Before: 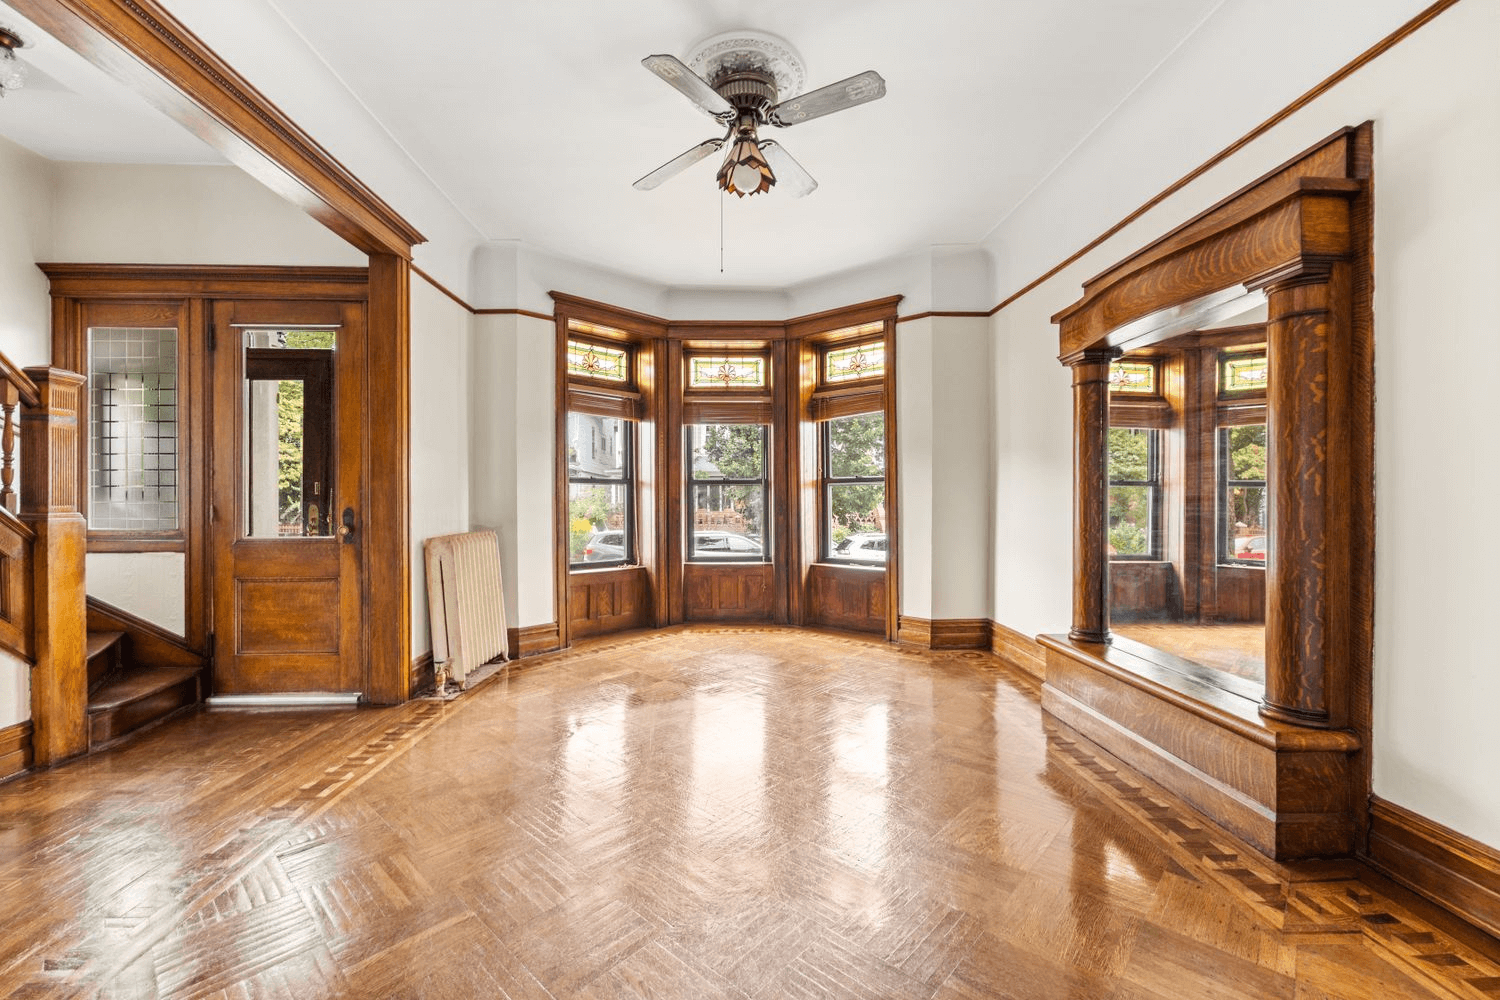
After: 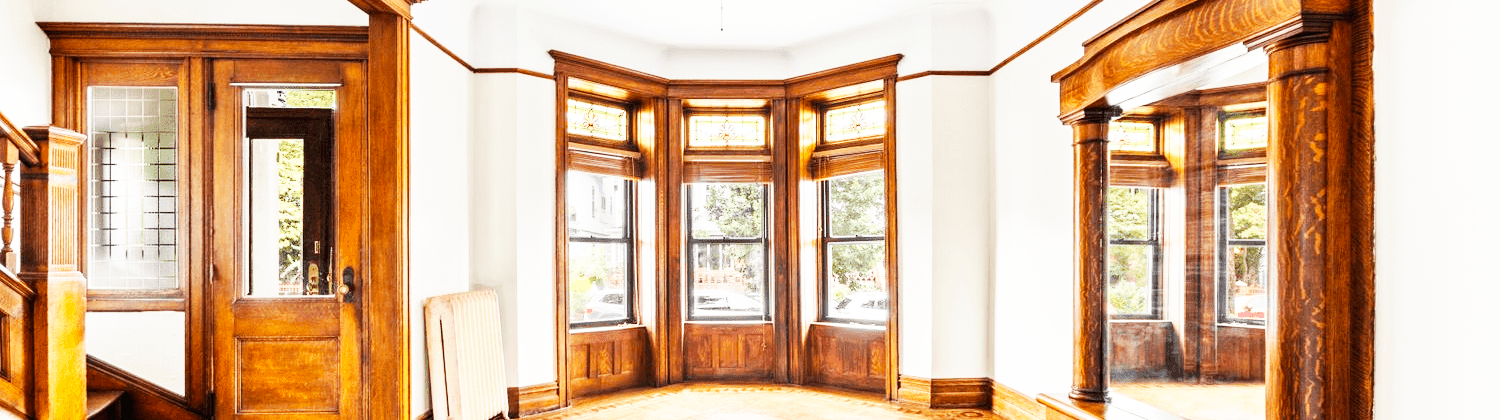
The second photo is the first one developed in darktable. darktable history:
crop and rotate: top 24.138%, bottom 33.788%
base curve: curves: ch0 [(0, 0) (0.007, 0.004) (0.027, 0.03) (0.046, 0.07) (0.207, 0.54) (0.442, 0.872) (0.673, 0.972) (1, 1)], preserve colors none
